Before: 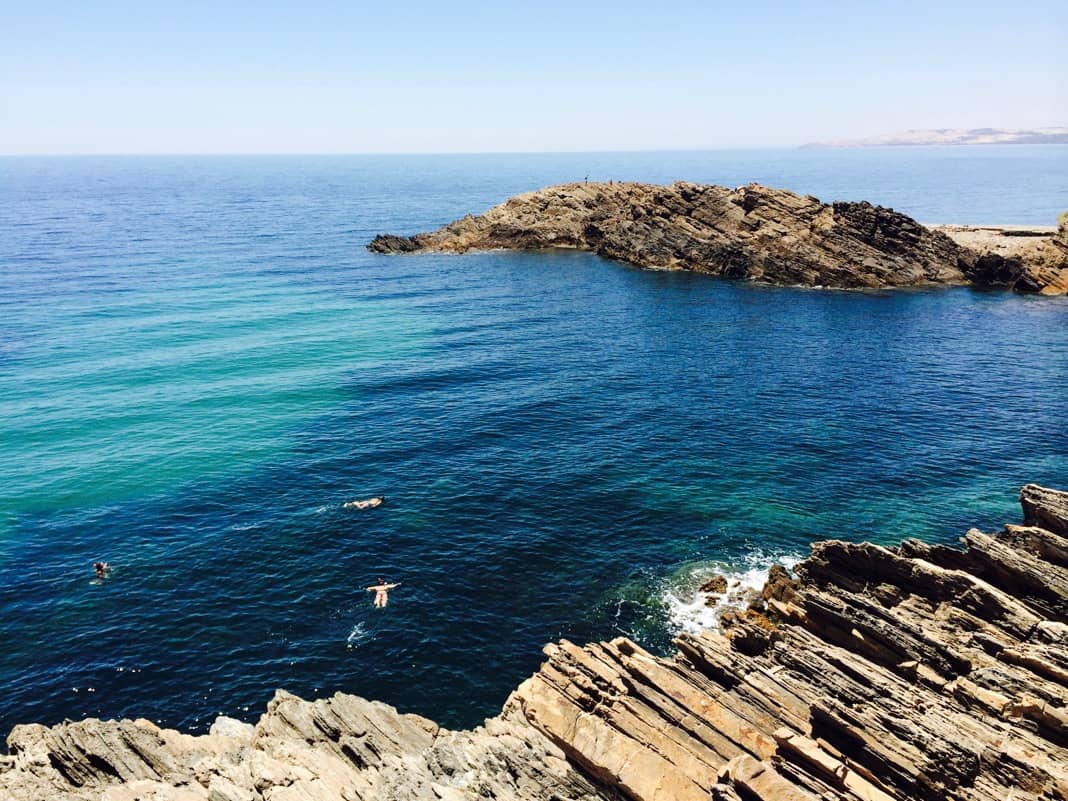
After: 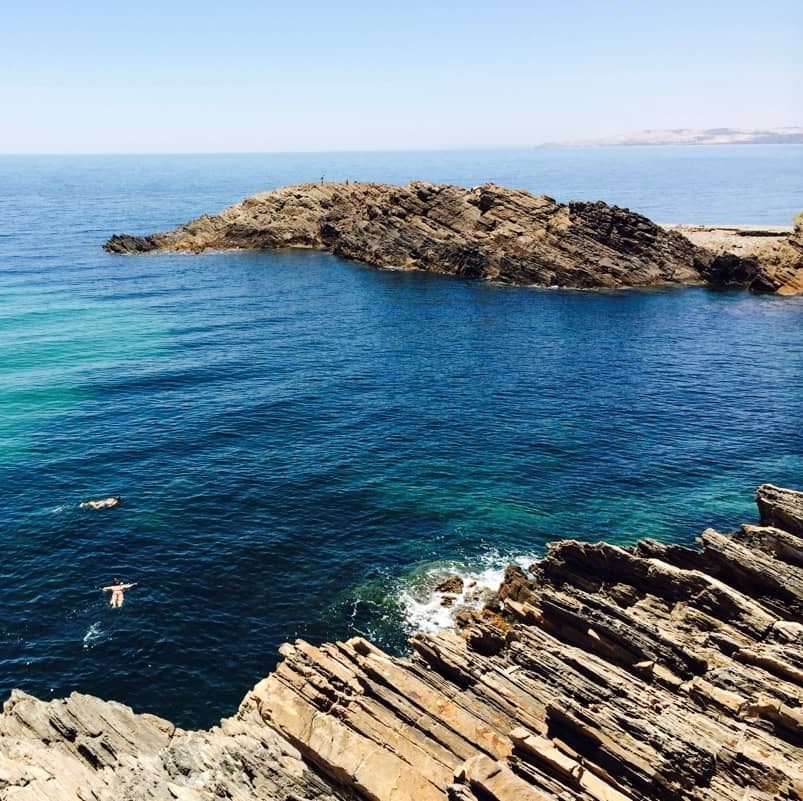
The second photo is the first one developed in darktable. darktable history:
crop and rotate: left 24.728%
